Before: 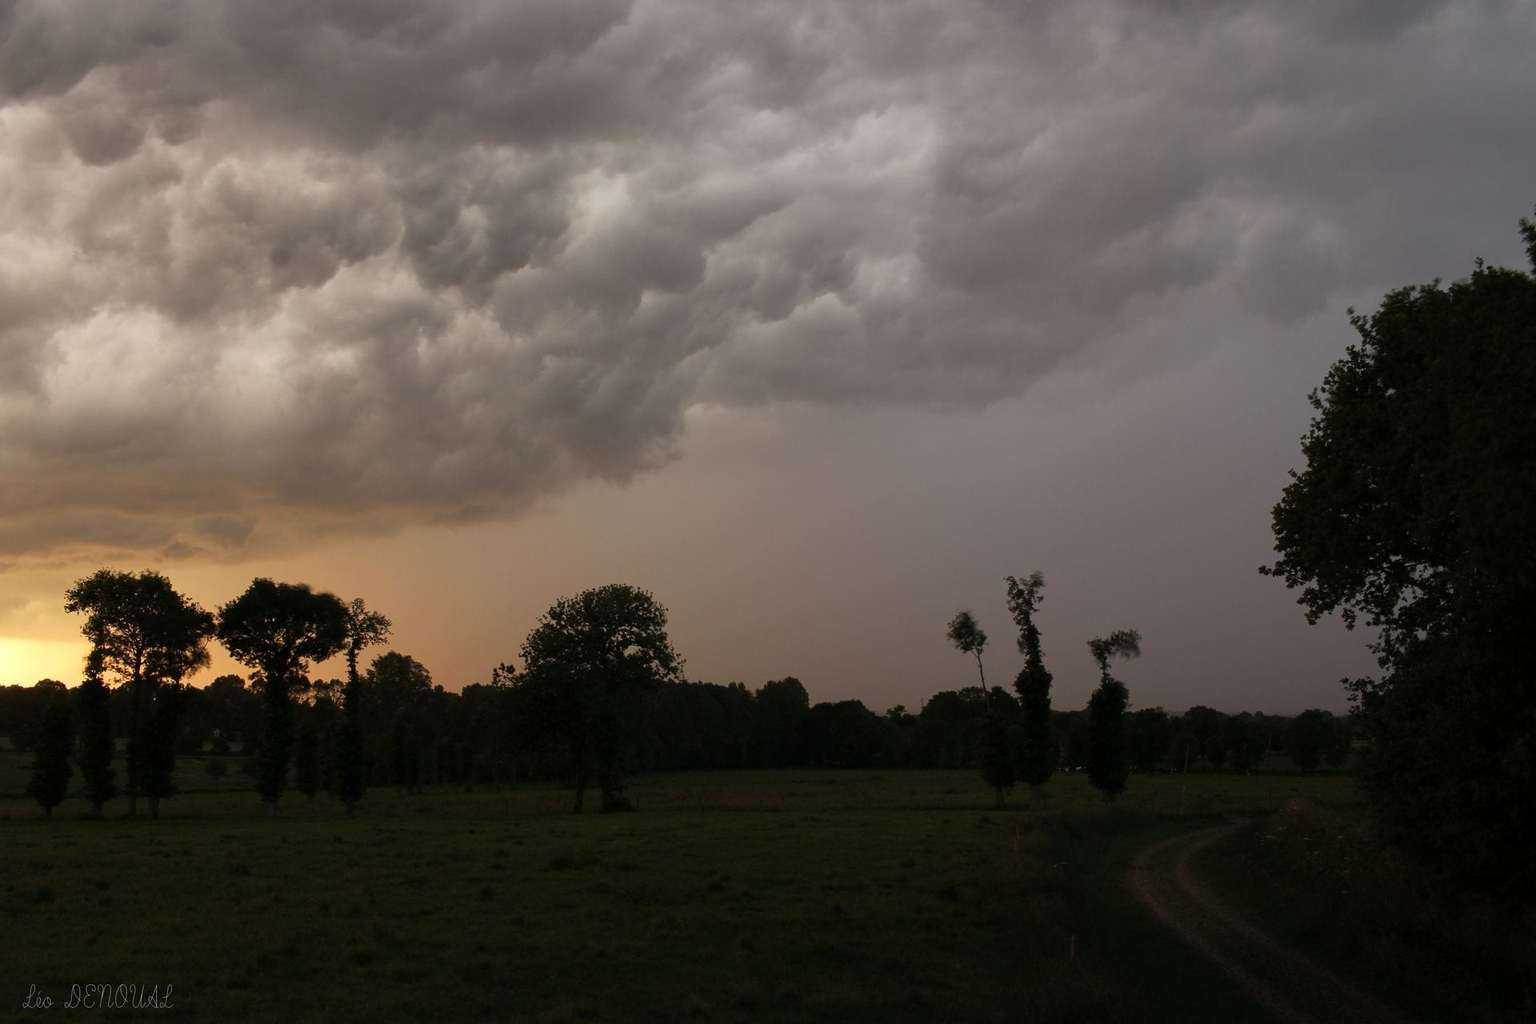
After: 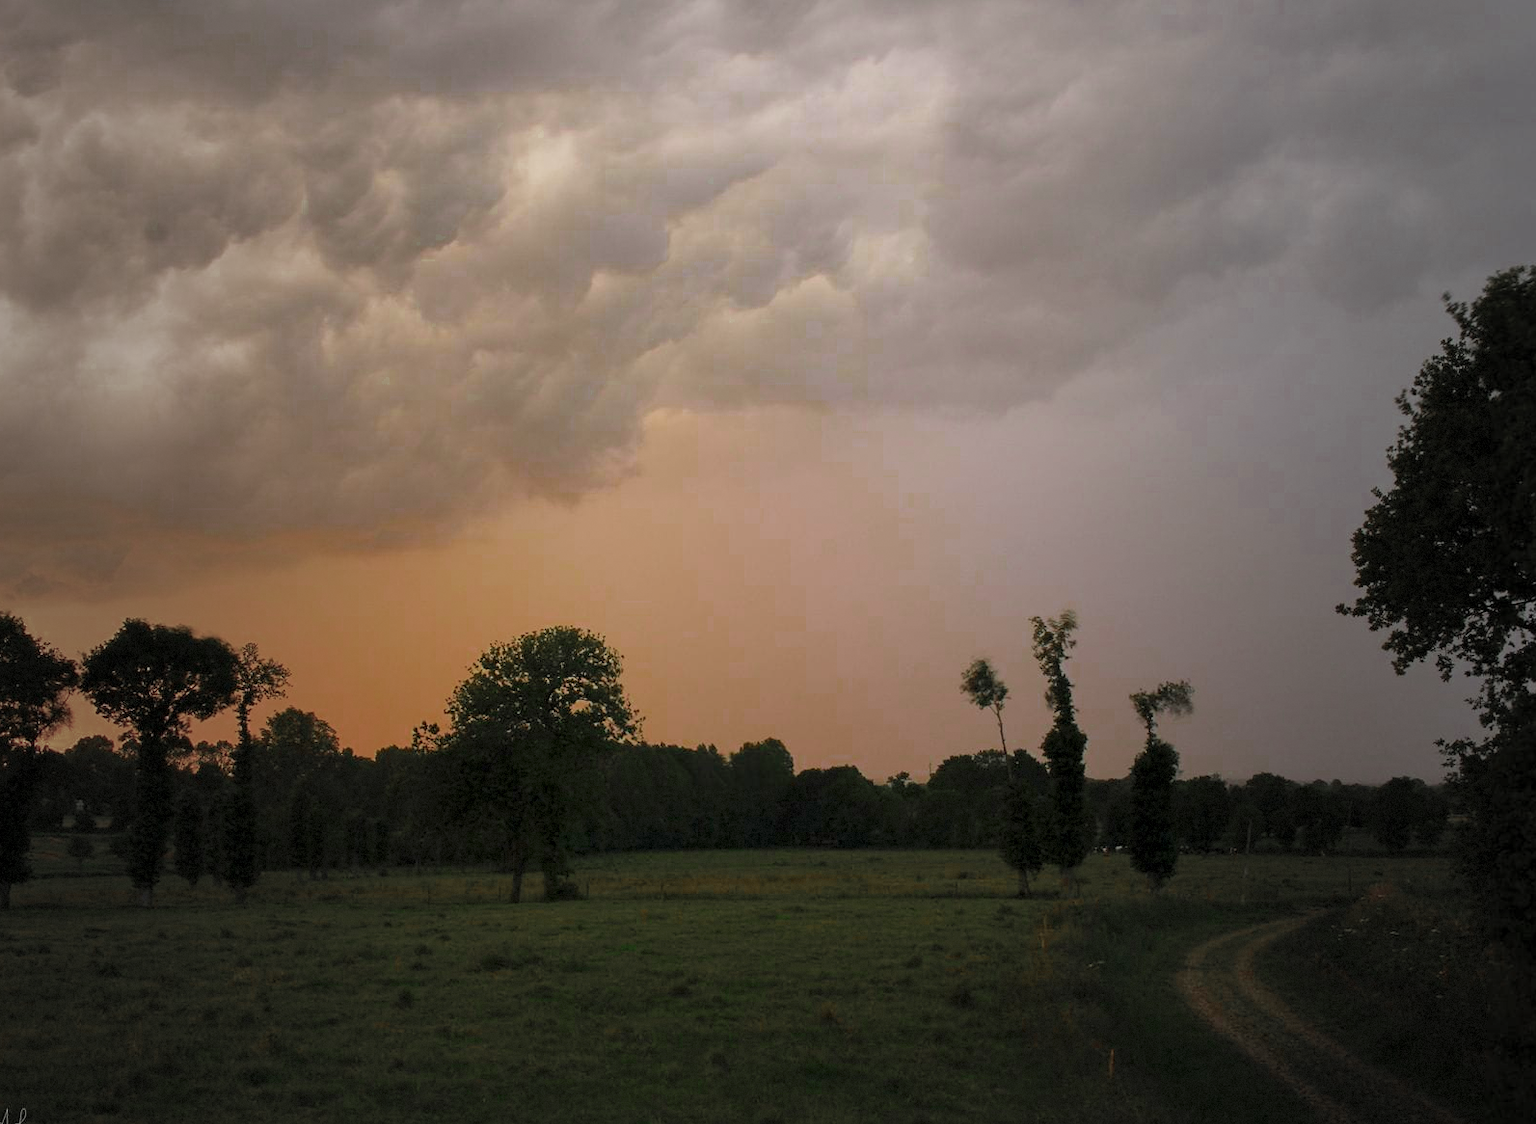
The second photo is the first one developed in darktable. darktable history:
levels: white 90.66%
crop: left 9.807%, top 6.33%, right 7.2%, bottom 2.149%
velvia: on, module defaults
contrast brightness saturation: contrast 0.066, brightness 0.179, saturation 0.408
vignetting: fall-off start 18.69%, fall-off radius 137.91%, center (-0.034, 0.146), width/height ratio 0.623, shape 0.585, dithering 8-bit output
color zones: curves: ch0 [(0.11, 0.396) (0.195, 0.36) (0.25, 0.5) (0.303, 0.412) (0.357, 0.544) (0.75, 0.5) (0.967, 0.328)]; ch1 [(0, 0.468) (0.112, 0.512) (0.202, 0.6) (0.25, 0.5) (0.307, 0.352) (0.357, 0.544) (0.75, 0.5) (0.963, 0.524)]
shadows and highlights: shadows 31.15, highlights -0.134, soften with gaussian
exposure: black level correction 0.001, exposure 0.499 EV, compensate highlight preservation false
